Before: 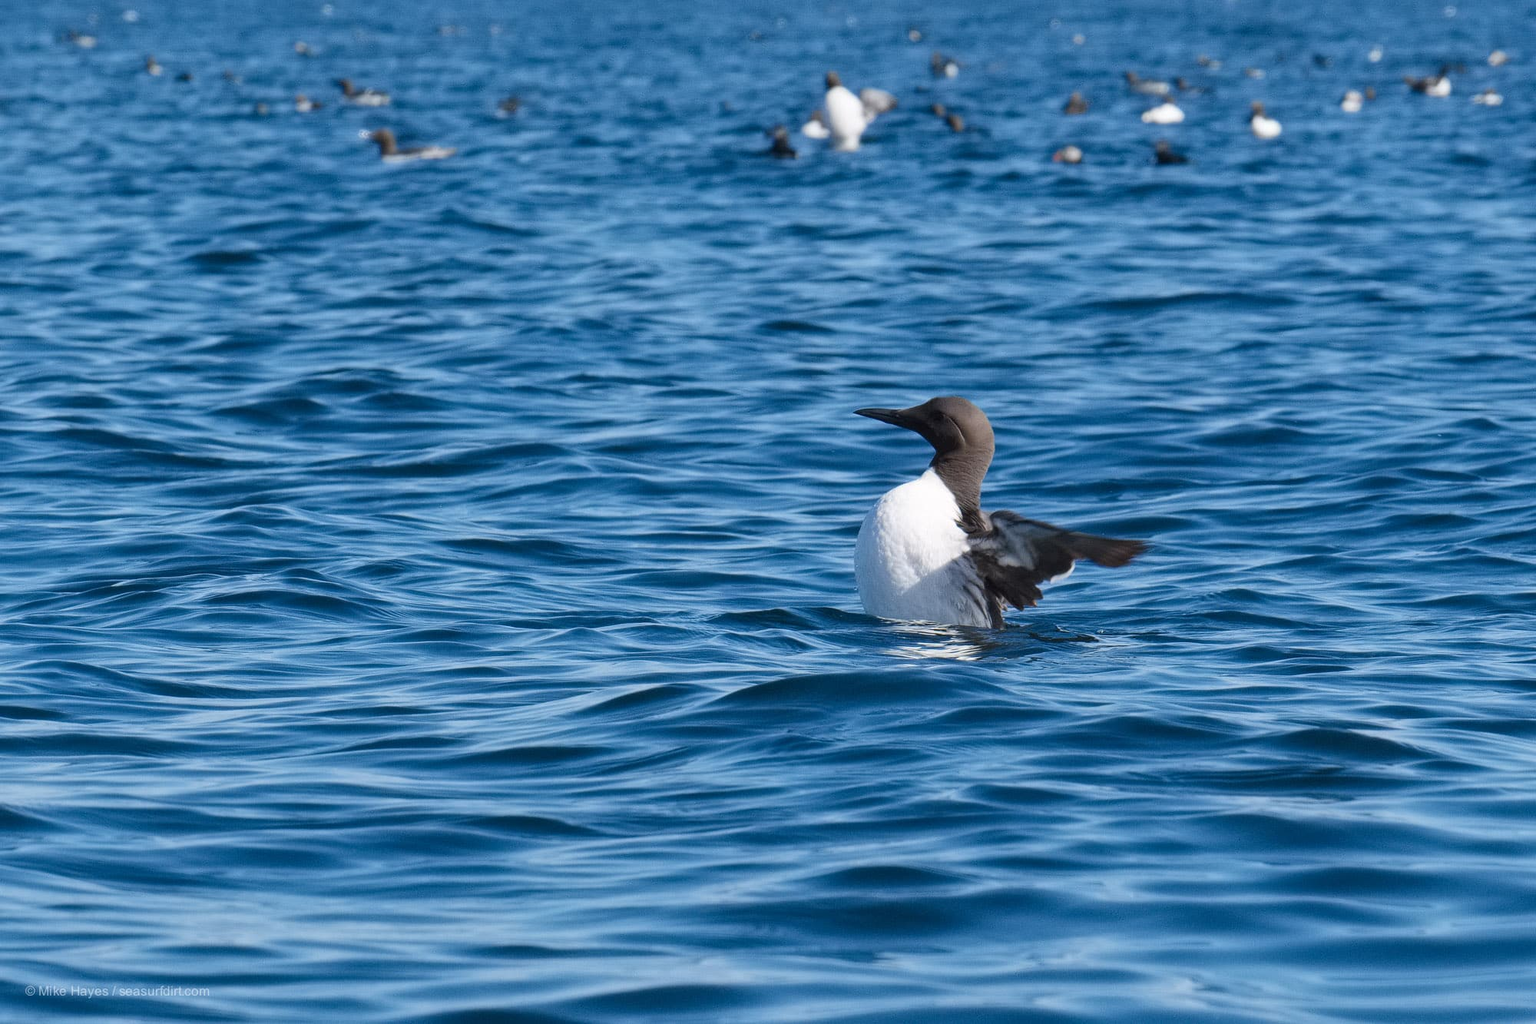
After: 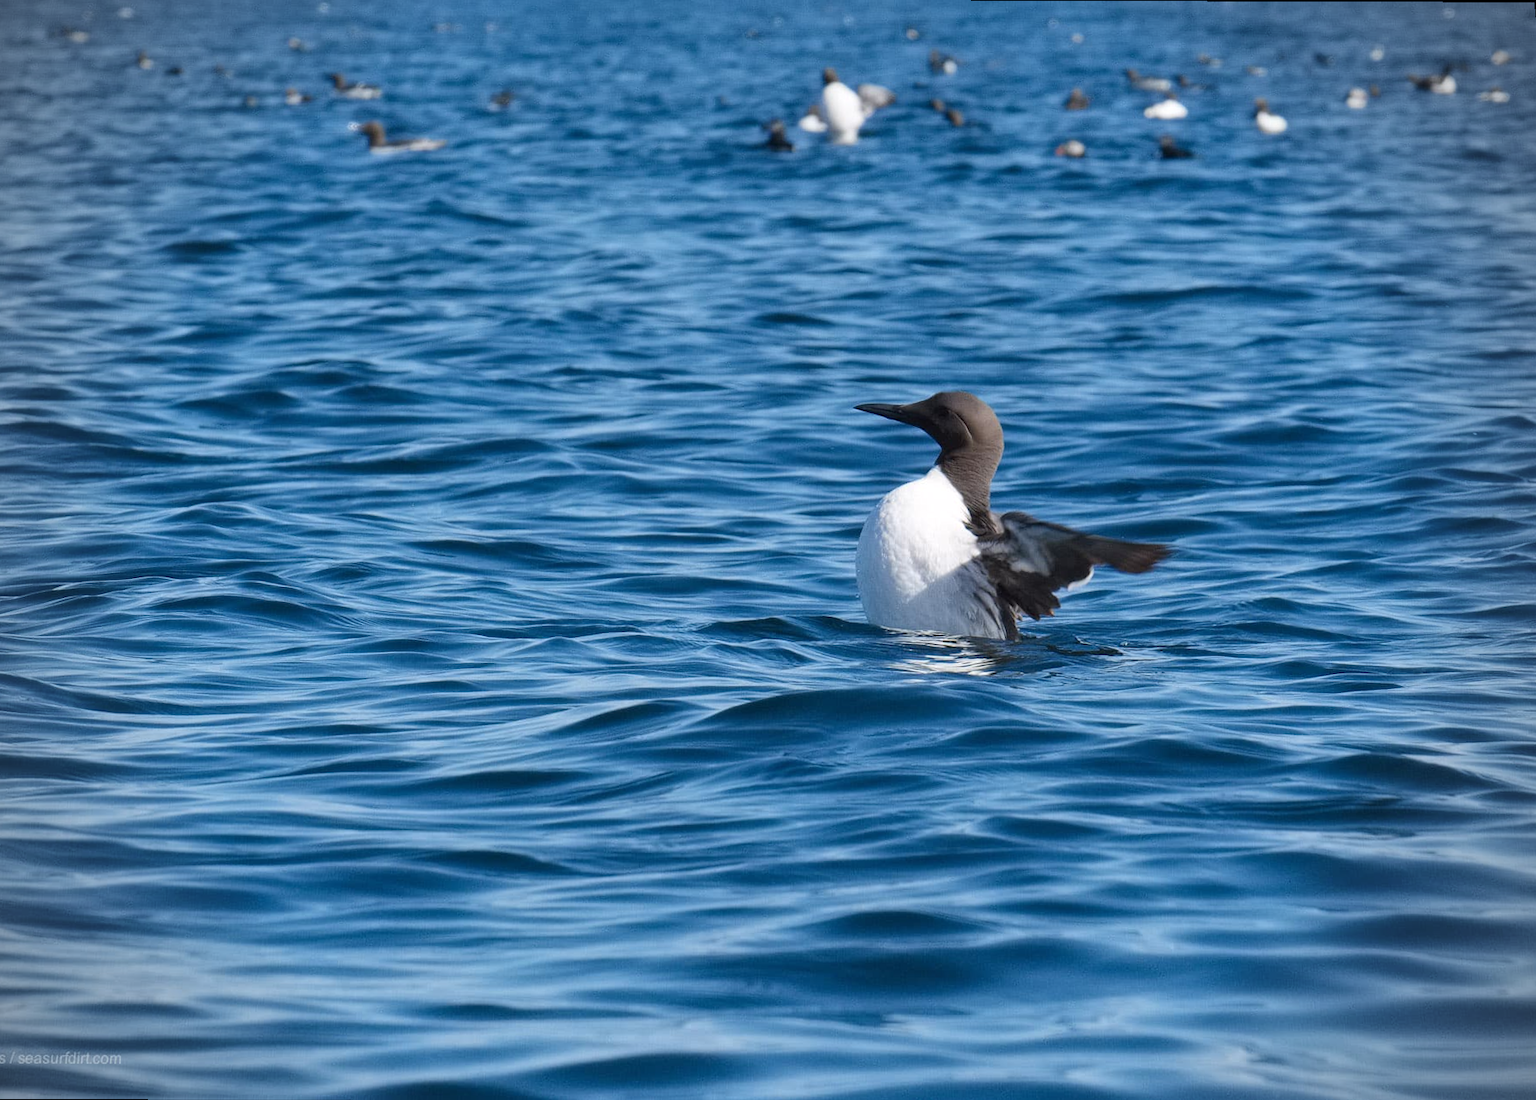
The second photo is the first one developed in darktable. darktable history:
vignetting: on, module defaults
shadows and highlights: shadows 12, white point adjustment 1.2, soften with gaussian
rotate and perspective: rotation 0.215°, lens shift (vertical) -0.139, crop left 0.069, crop right 0.939, crop top 0.002, crop bottom 0.996
